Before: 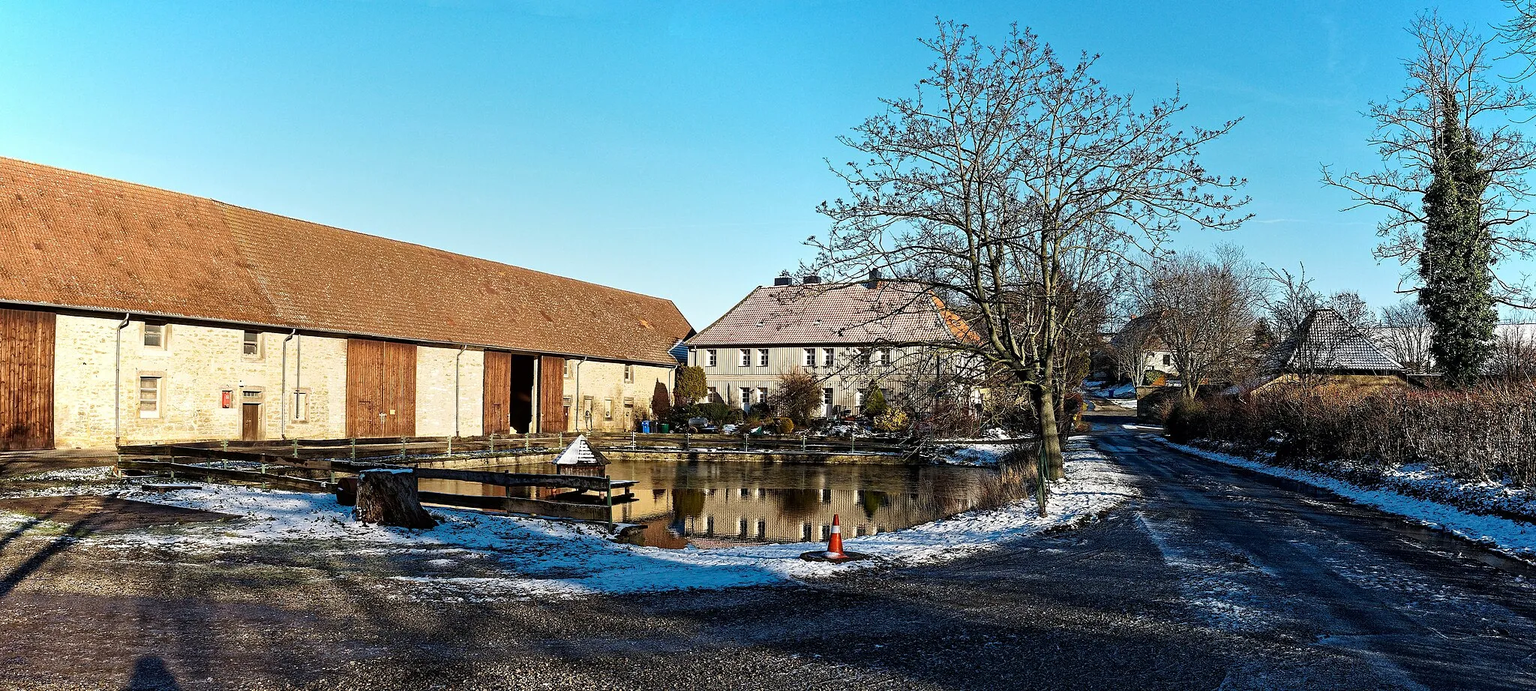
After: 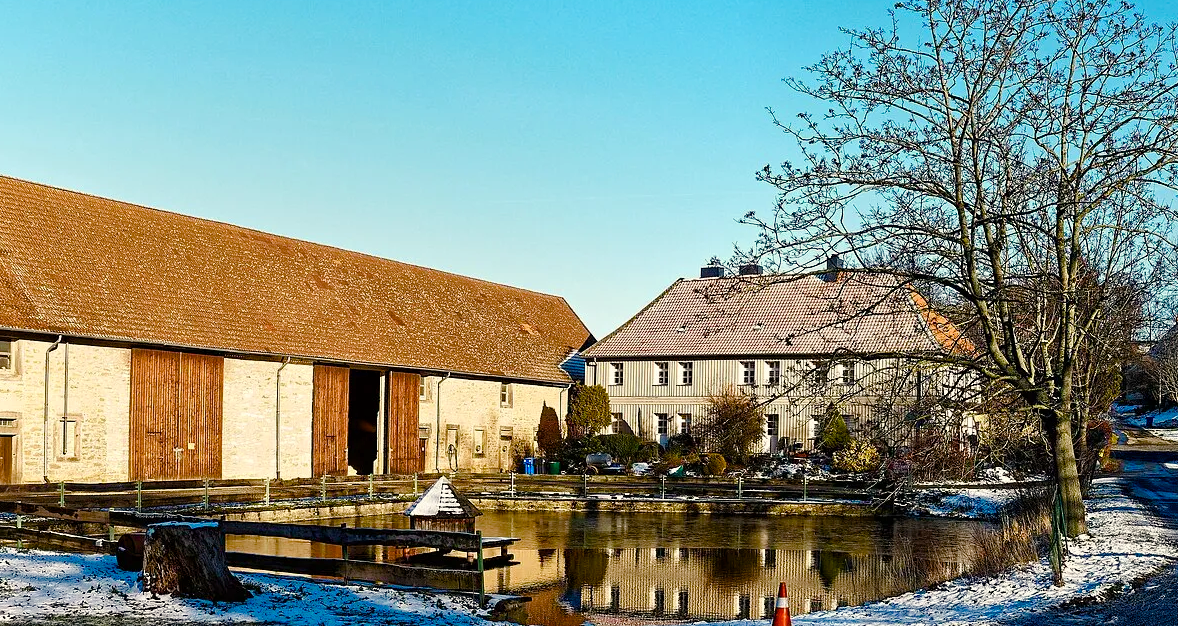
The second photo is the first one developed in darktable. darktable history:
crop: left 16.222%, top 11.289%, right 26.245%, bottom 20.655%
color balance rgb: highlights gain › chroma 3.061%, highlights gain › hue 78.55°, perceptual saturation grading › global saturation 20%, perceptual saturation grading › highlights -50.571%, perceptual saturation grading › shadows 30.695%, global vibrance 45.688%
